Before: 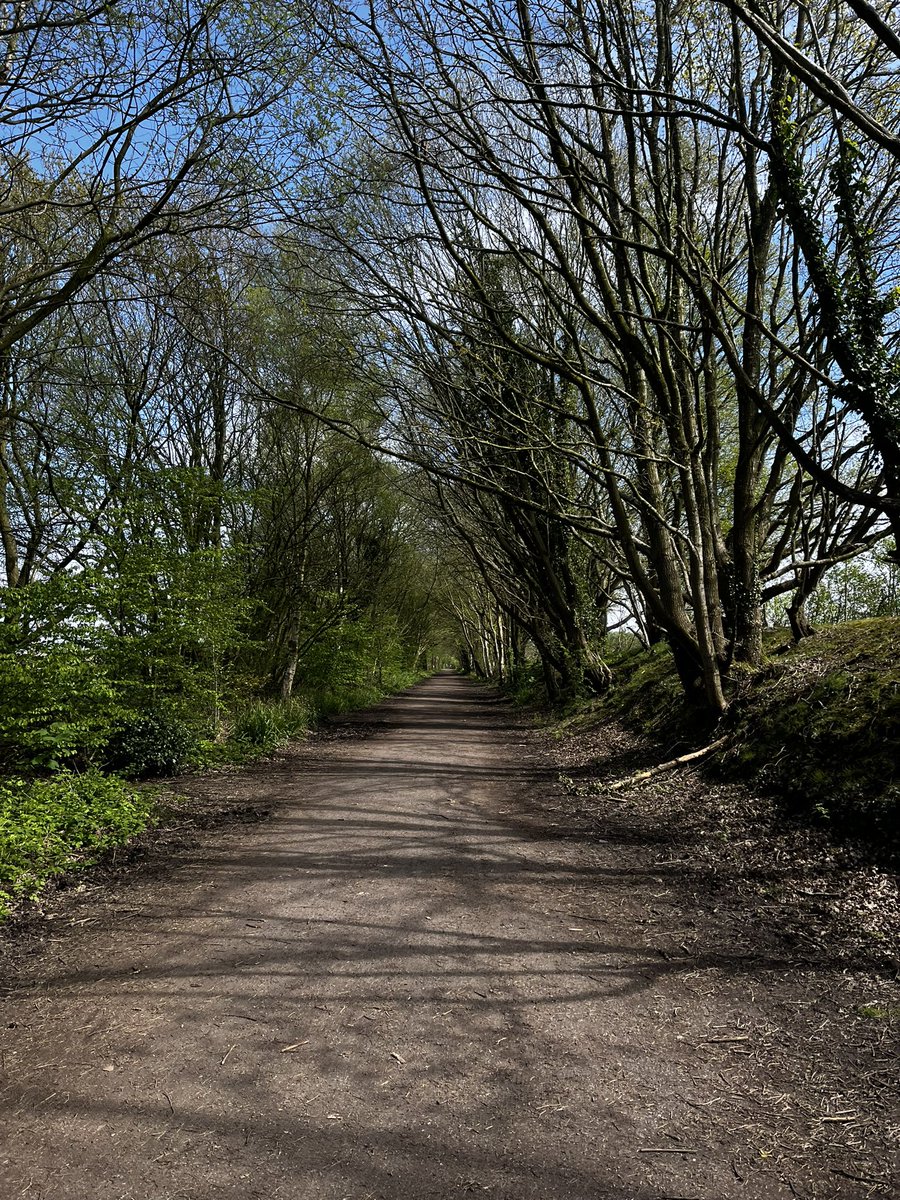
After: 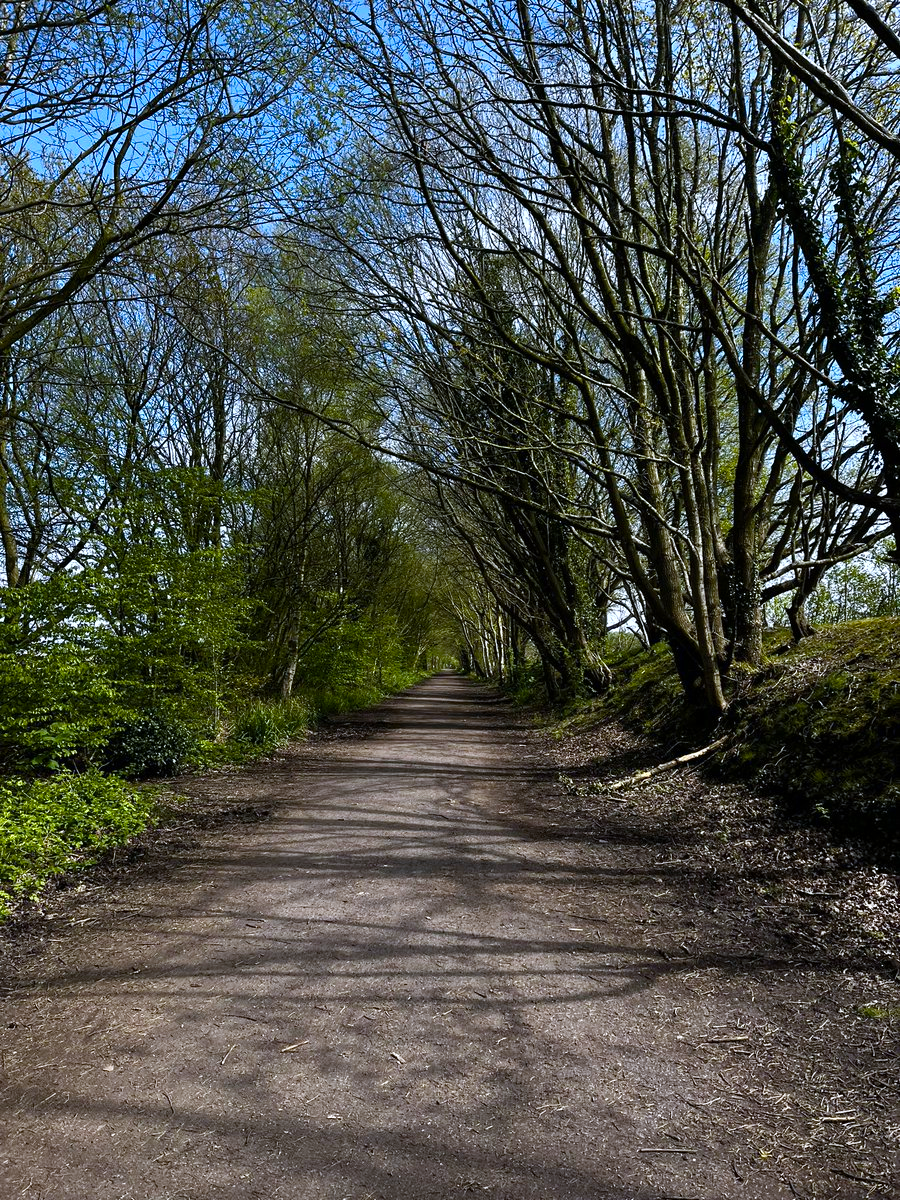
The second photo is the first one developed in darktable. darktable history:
white balance: red 0.954, blue 1.079
color balance rgb: linear chroma grading › shadows 32%, linear chroma grading › global chroma -2%, linear chroma grading › mid-tones 4%, perceptual saturation grading › global saturation -2%, perceptual saturation grading › highlights -8%, perceptual saturation grading › mid-tones 8%, perceptual saturation grading › shadows 4%, perceptual brilliance grading › highlights 8%, perceptual brilliance grading › mid-tones 4%, perceptual brilliance grading › shadows 2%, global vibrance 16%, saturation formula JzAzBz (2021)
color contrast: green-magenta contrast 0.81
